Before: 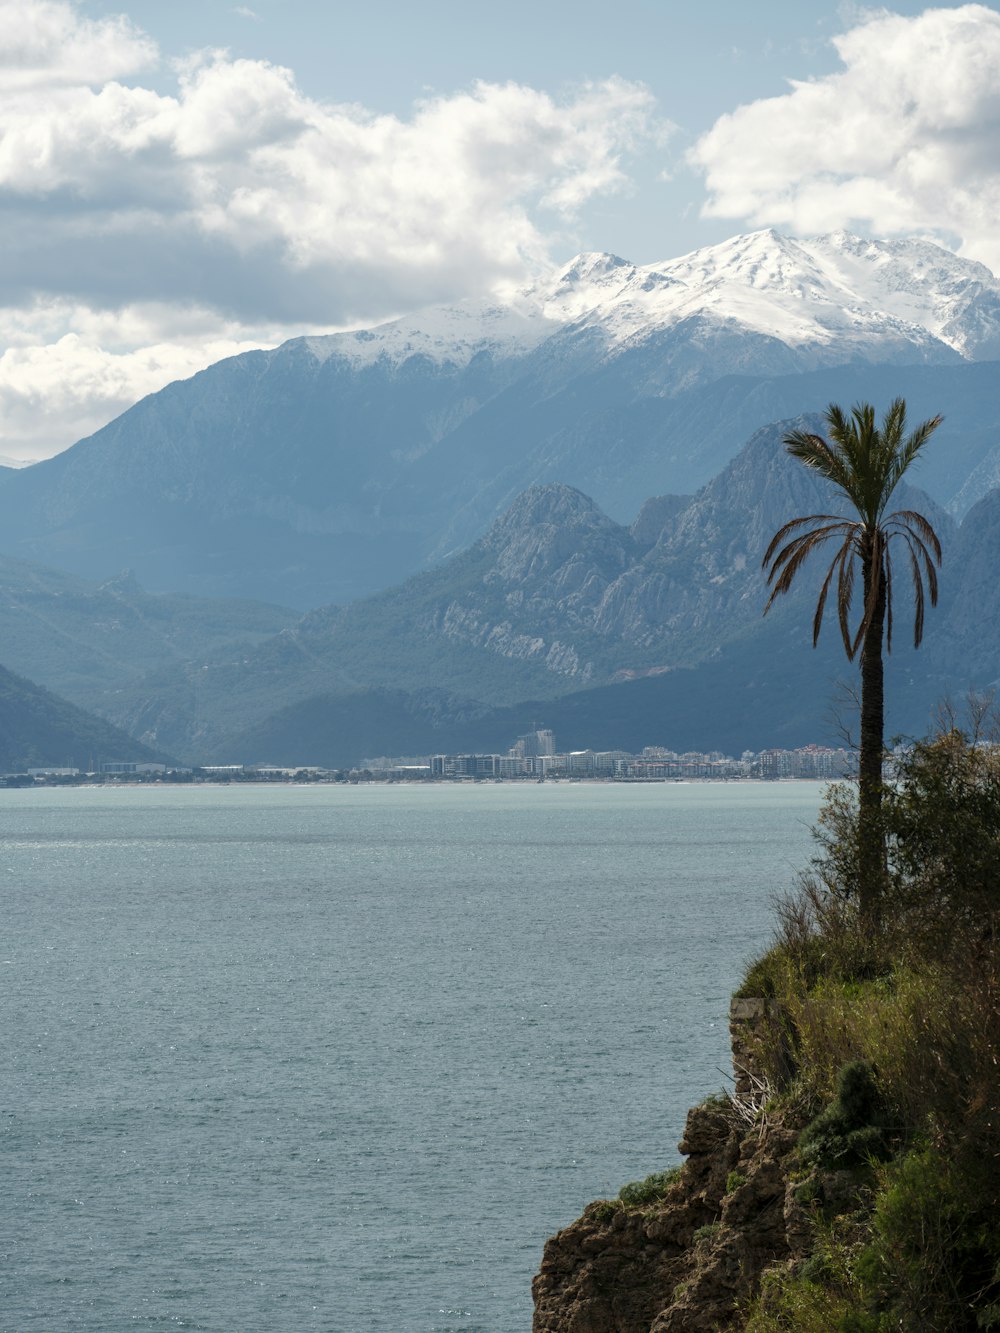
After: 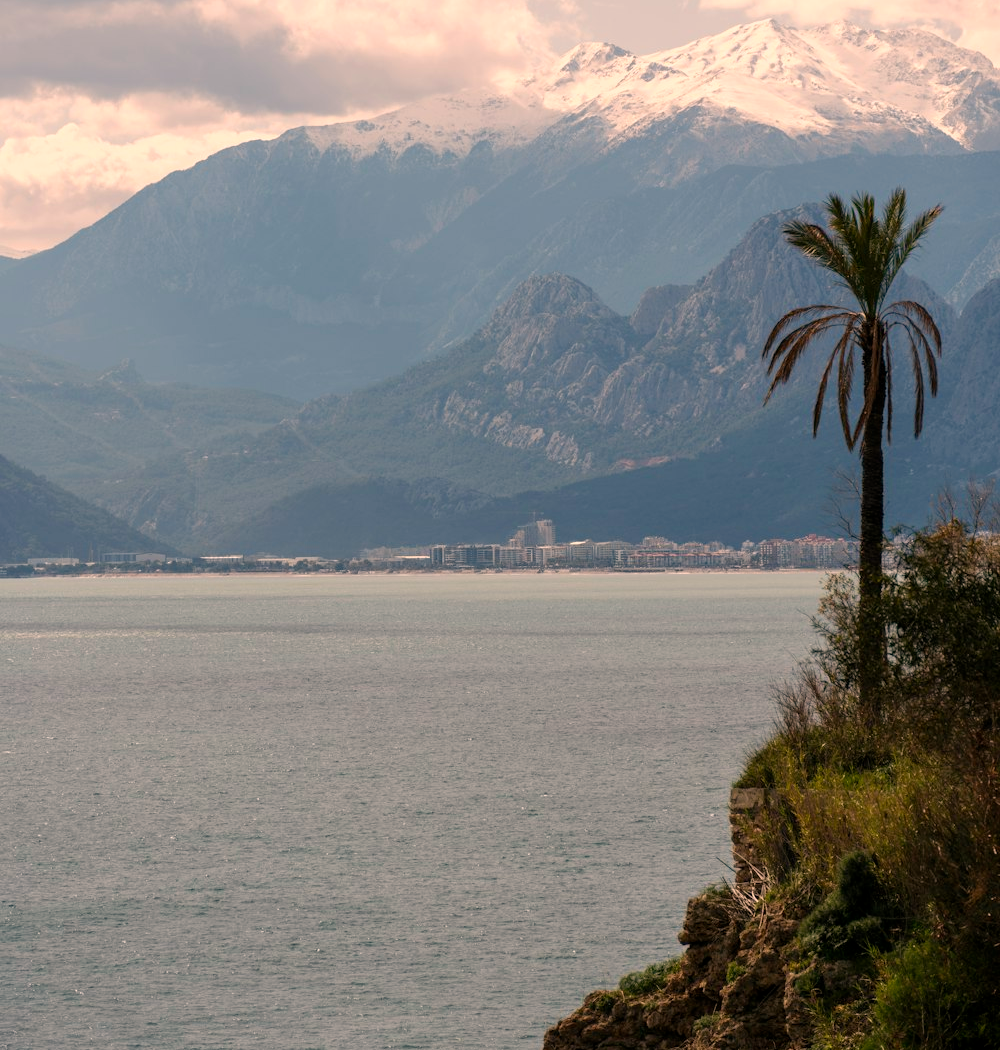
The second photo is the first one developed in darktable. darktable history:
color correction: highlights a* 17.9, highlights b* 18.46
crop and rotate: top 15.761%, bottom 5.398%
